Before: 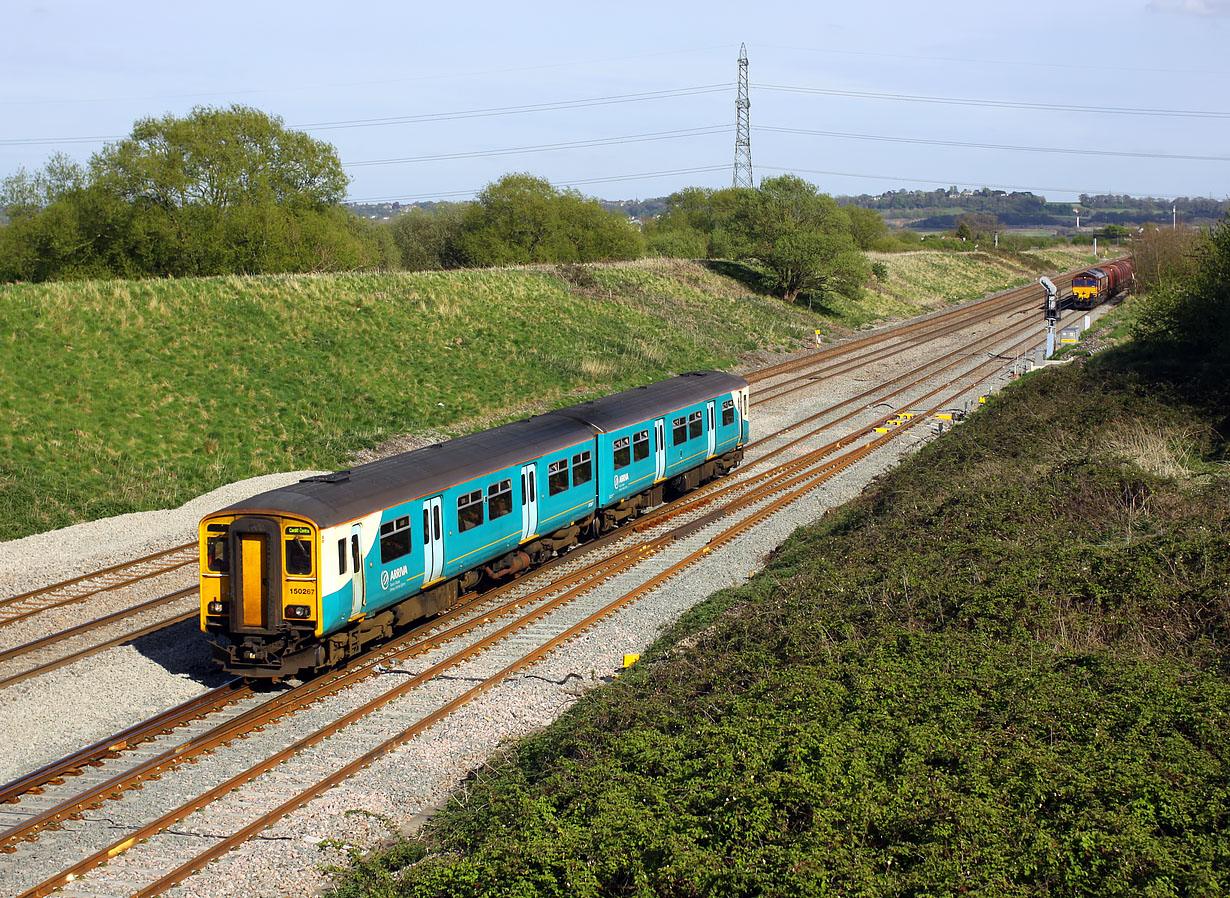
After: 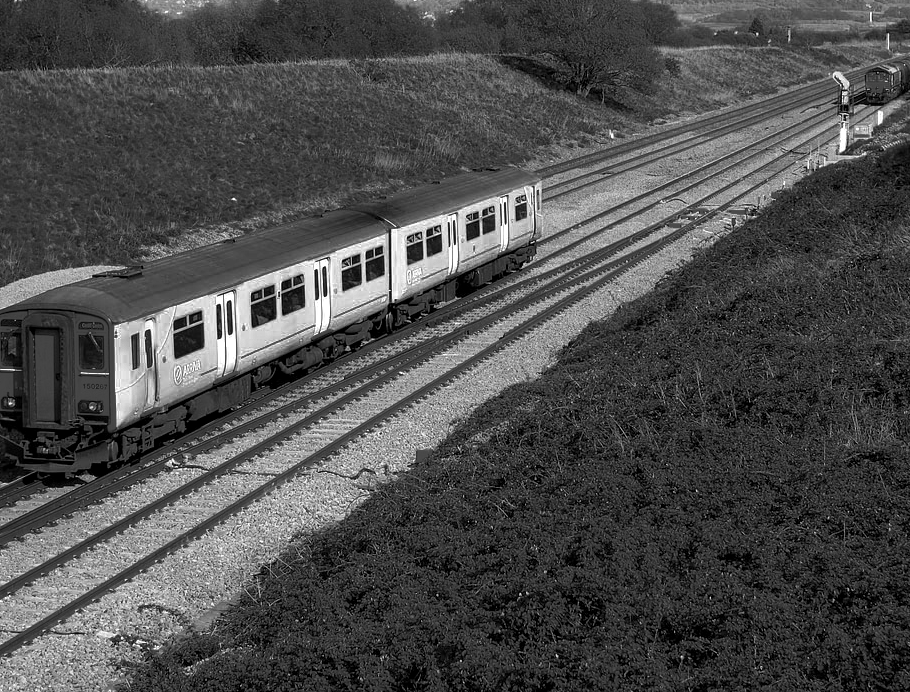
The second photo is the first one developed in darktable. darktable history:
local contrast: on, module defaults
color zones: curves: ch0 [(0.287, 0.048) (0.493, 0.484) (0.737, 0.816)]; ch1 [(0, 0) (0.143, 0) (0.286, 0) (0.429, 0) (0.571, 0) (0.714, 0) (0.857, 0)]
crop: left 16.871%, top 22.857%, right 9.116%
